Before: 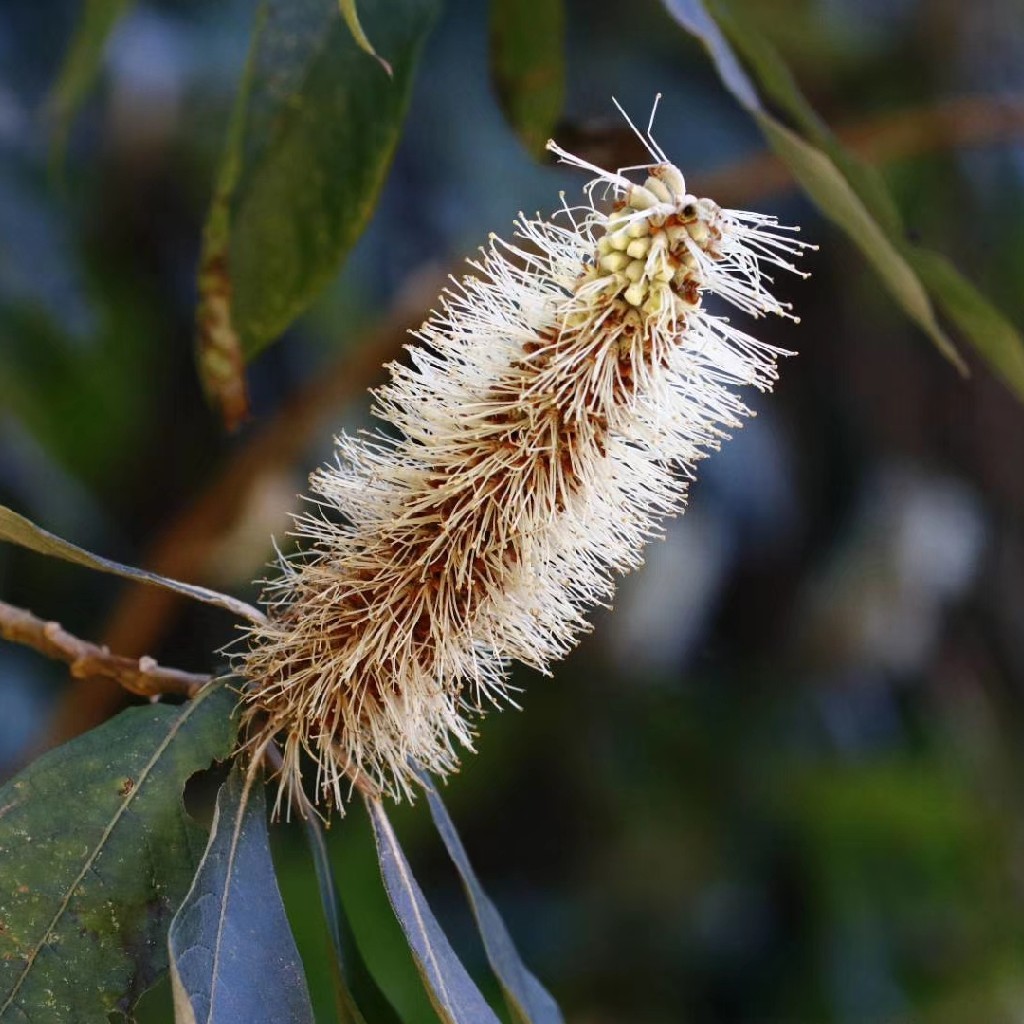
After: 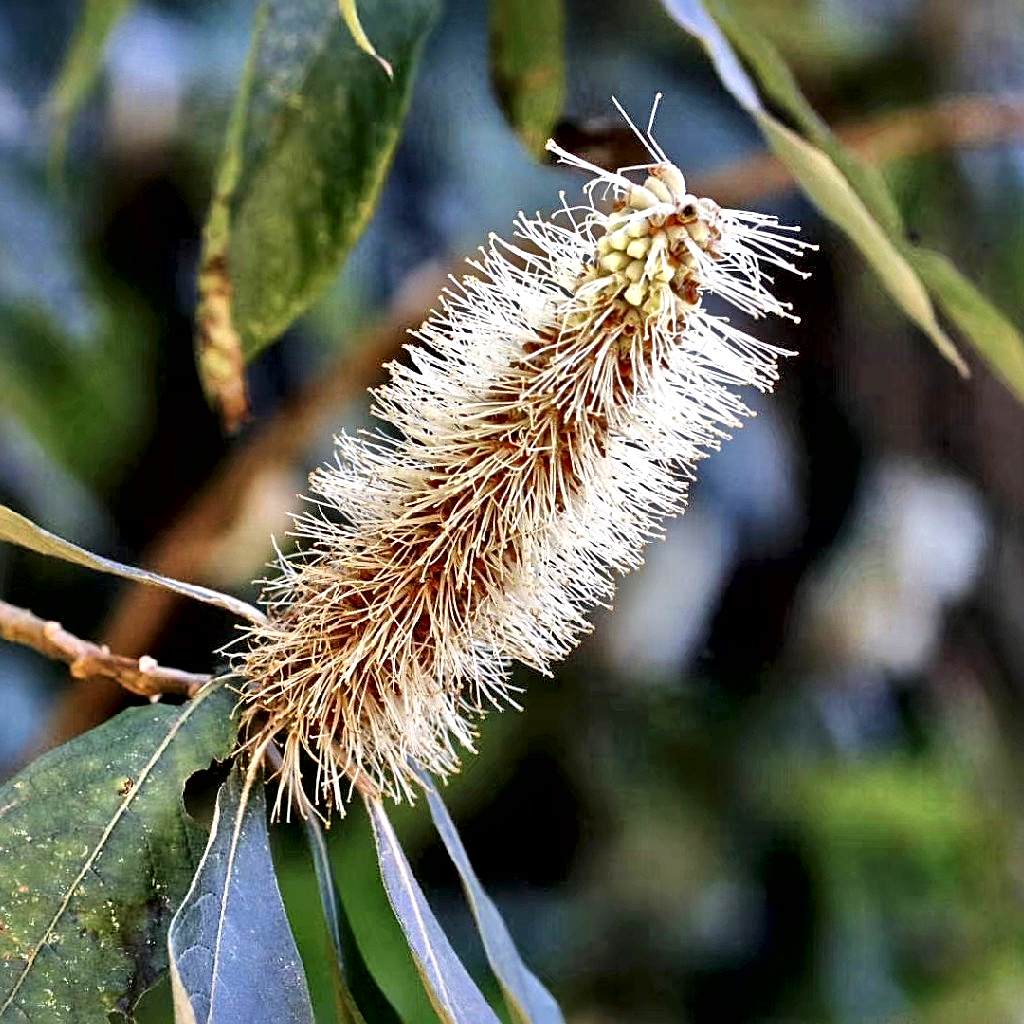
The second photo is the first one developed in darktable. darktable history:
local contrast: mode bilateral grid, contrast 44, coarseness 69, detail 214%, midtone range 0.2
sharpen: on, module defaults
tone equalizer: -7 EV 0.15 EV, -6 EV 0.6 EV, -5 EV 1.15 EV, -4 EV 1.33 EV, -3 EV 1.15 EV, -2 EV 0.6 EV, -1 EV 0.15 EV, mask exposure compensation -0.5 EV
